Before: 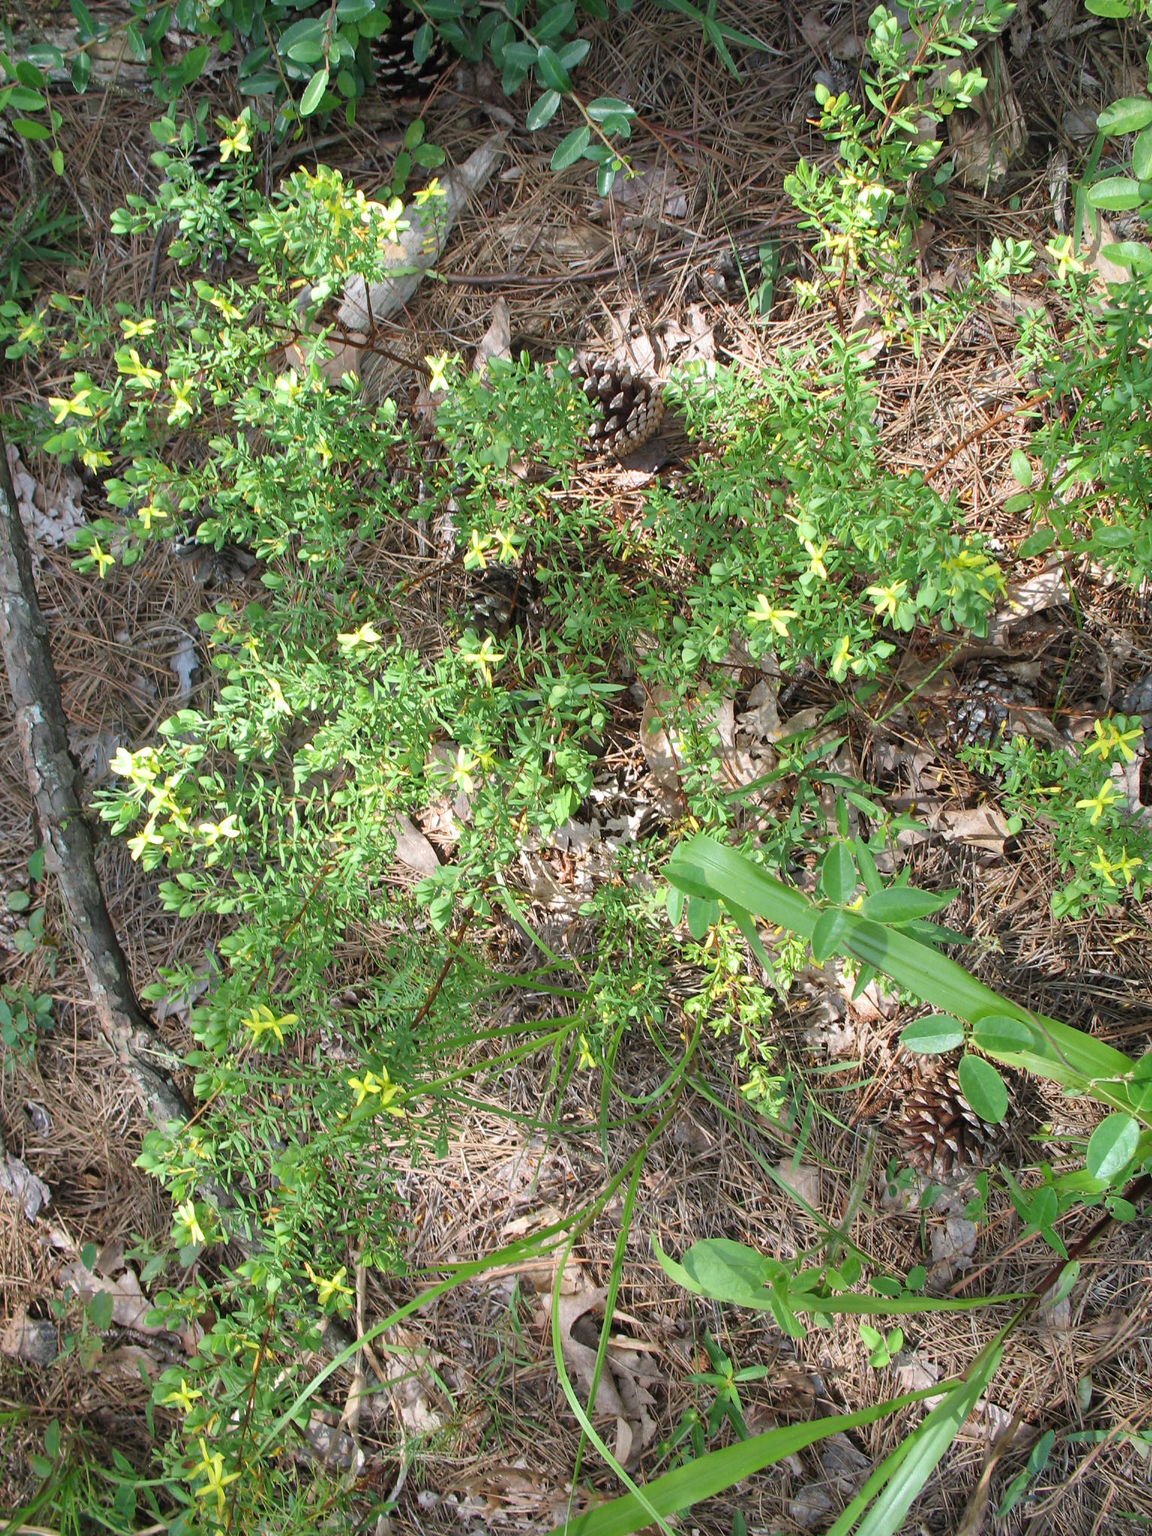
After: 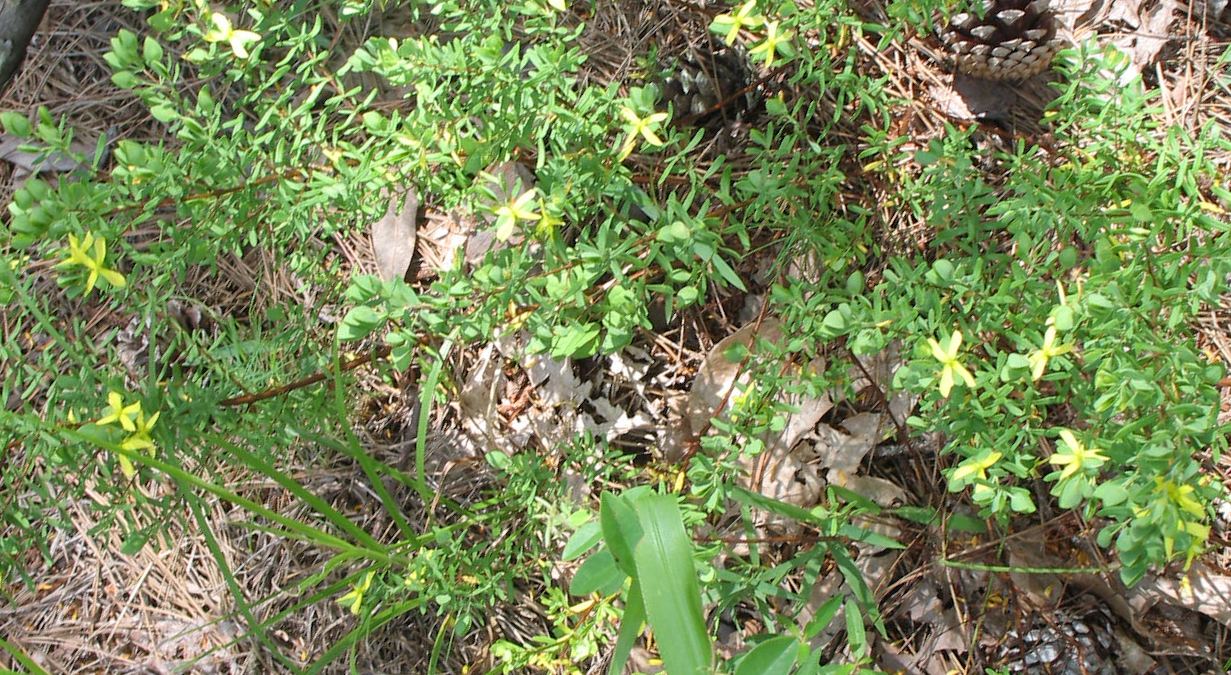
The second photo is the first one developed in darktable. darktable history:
crop and rotate: angle -45.7°, top 16.01%, right 0.938%, bottom 11.616%
